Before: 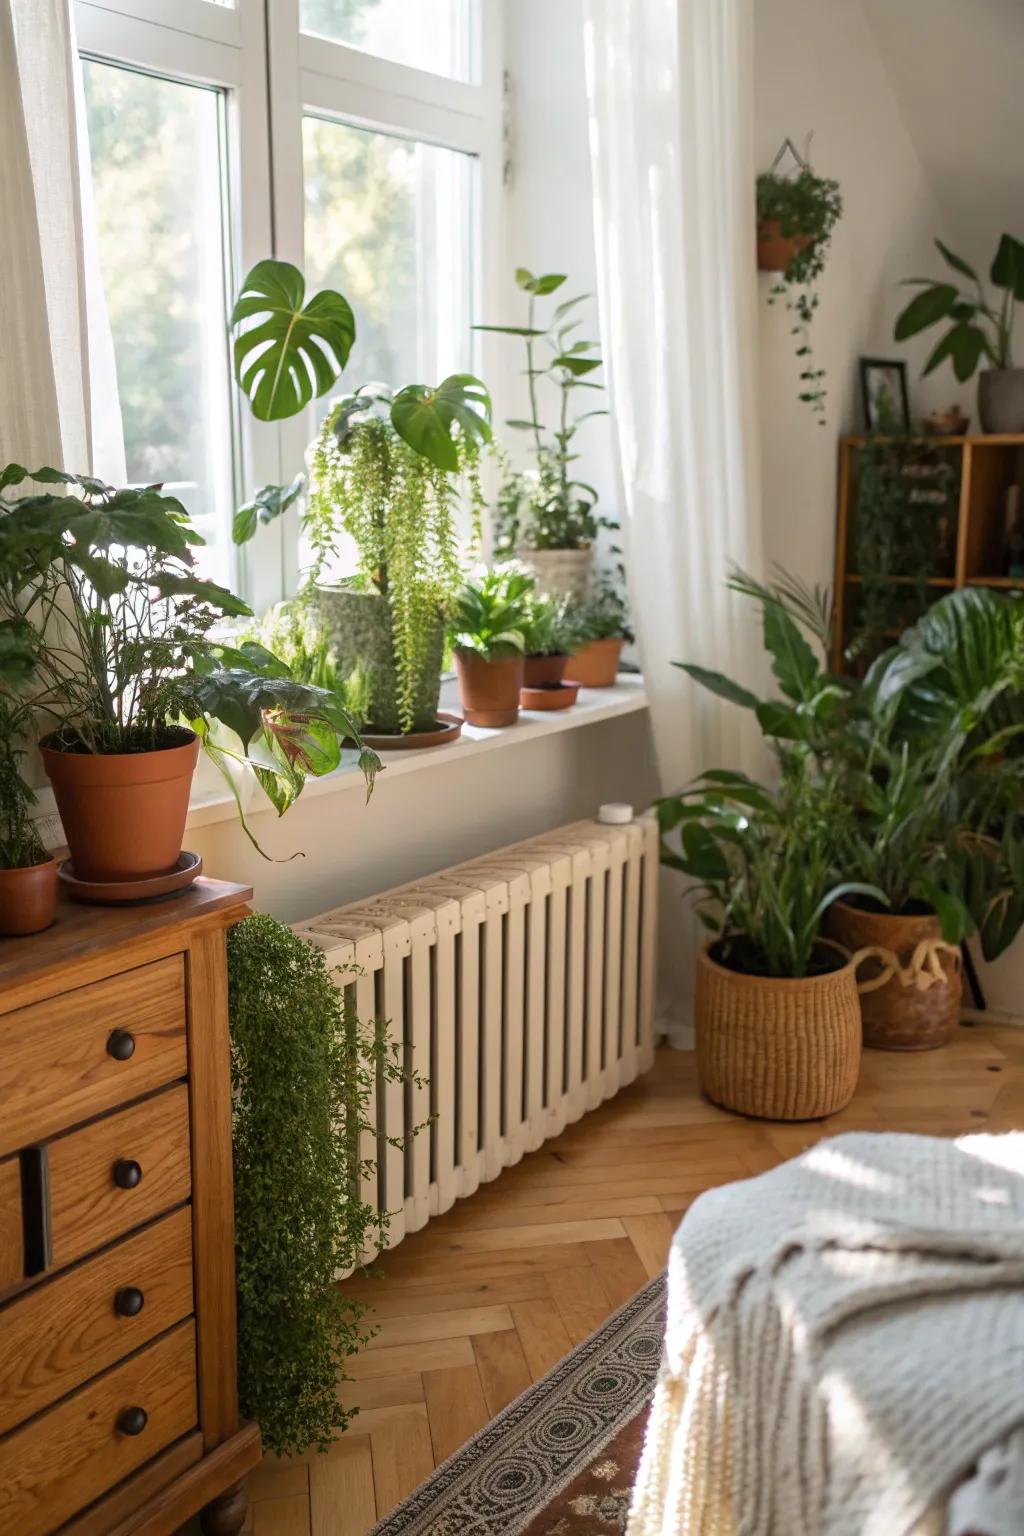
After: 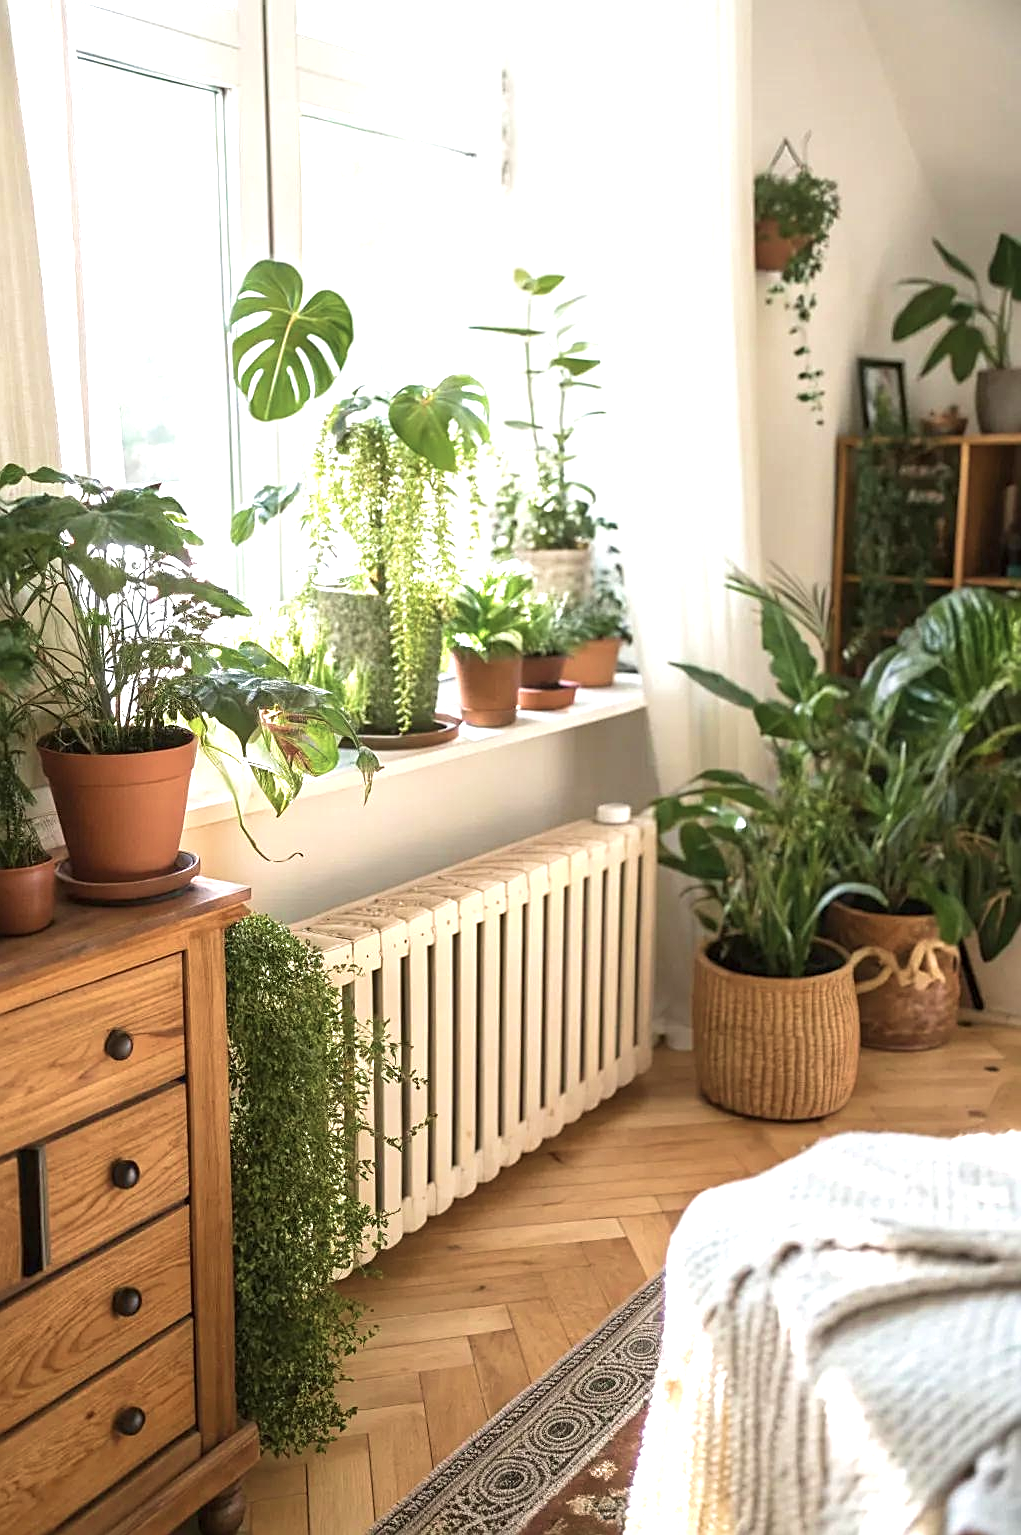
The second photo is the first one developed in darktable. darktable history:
sharpen: on, module defaults
color zones: curves: ch0 [(0, 0.5) (0.143, 0.5) (0.286, 0.5) (0.429, 0.5) (0.571, 0.5) (0.714, 0.476) (0.857, 0.5) (1, 0.5)]; ch2 [(0, 0.5) (0.143, 0.5) (0.286, 0.5) (0.429, 0.5) (0.571, 0.5) (0.714, 0.487) (0.857, 0.5) (1, 0.5)]
crop and rotate: left 0.196%, bottom 0.012%
velvia: on, module defaults
exposure: black level correction 0, exposure 1 EV, compensate highlight preservation false
color correction: highlights b* -0.044, saturation 0.785
